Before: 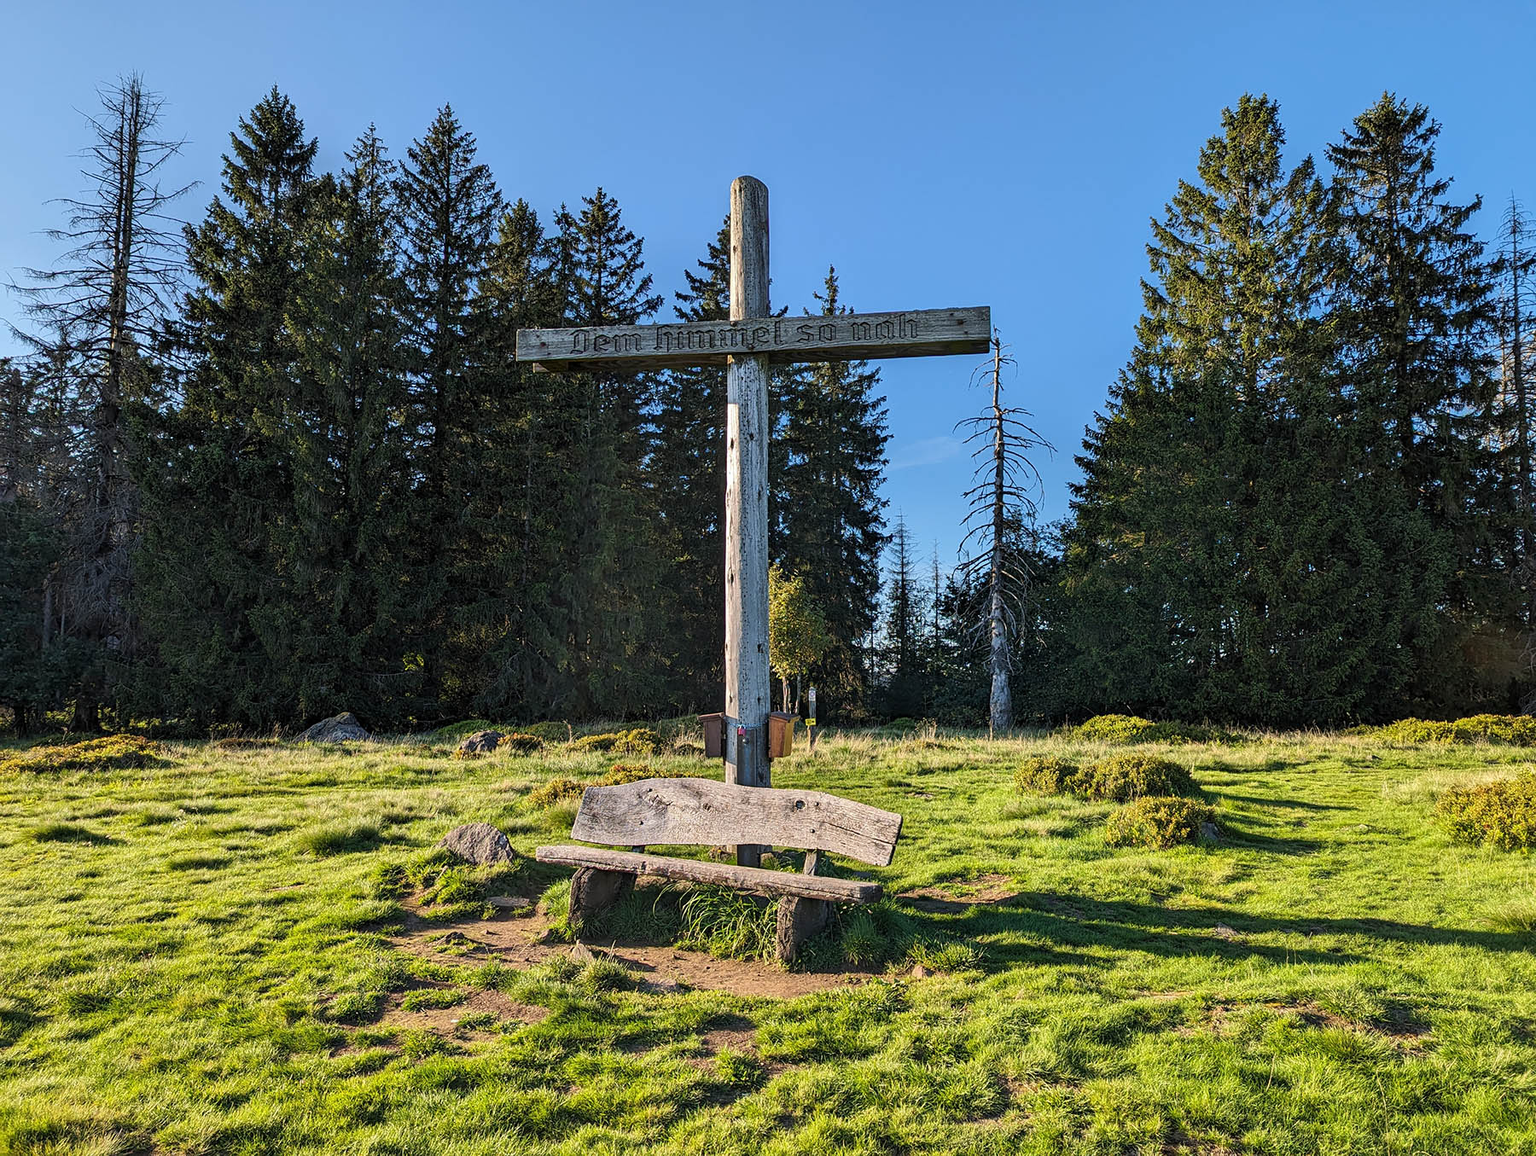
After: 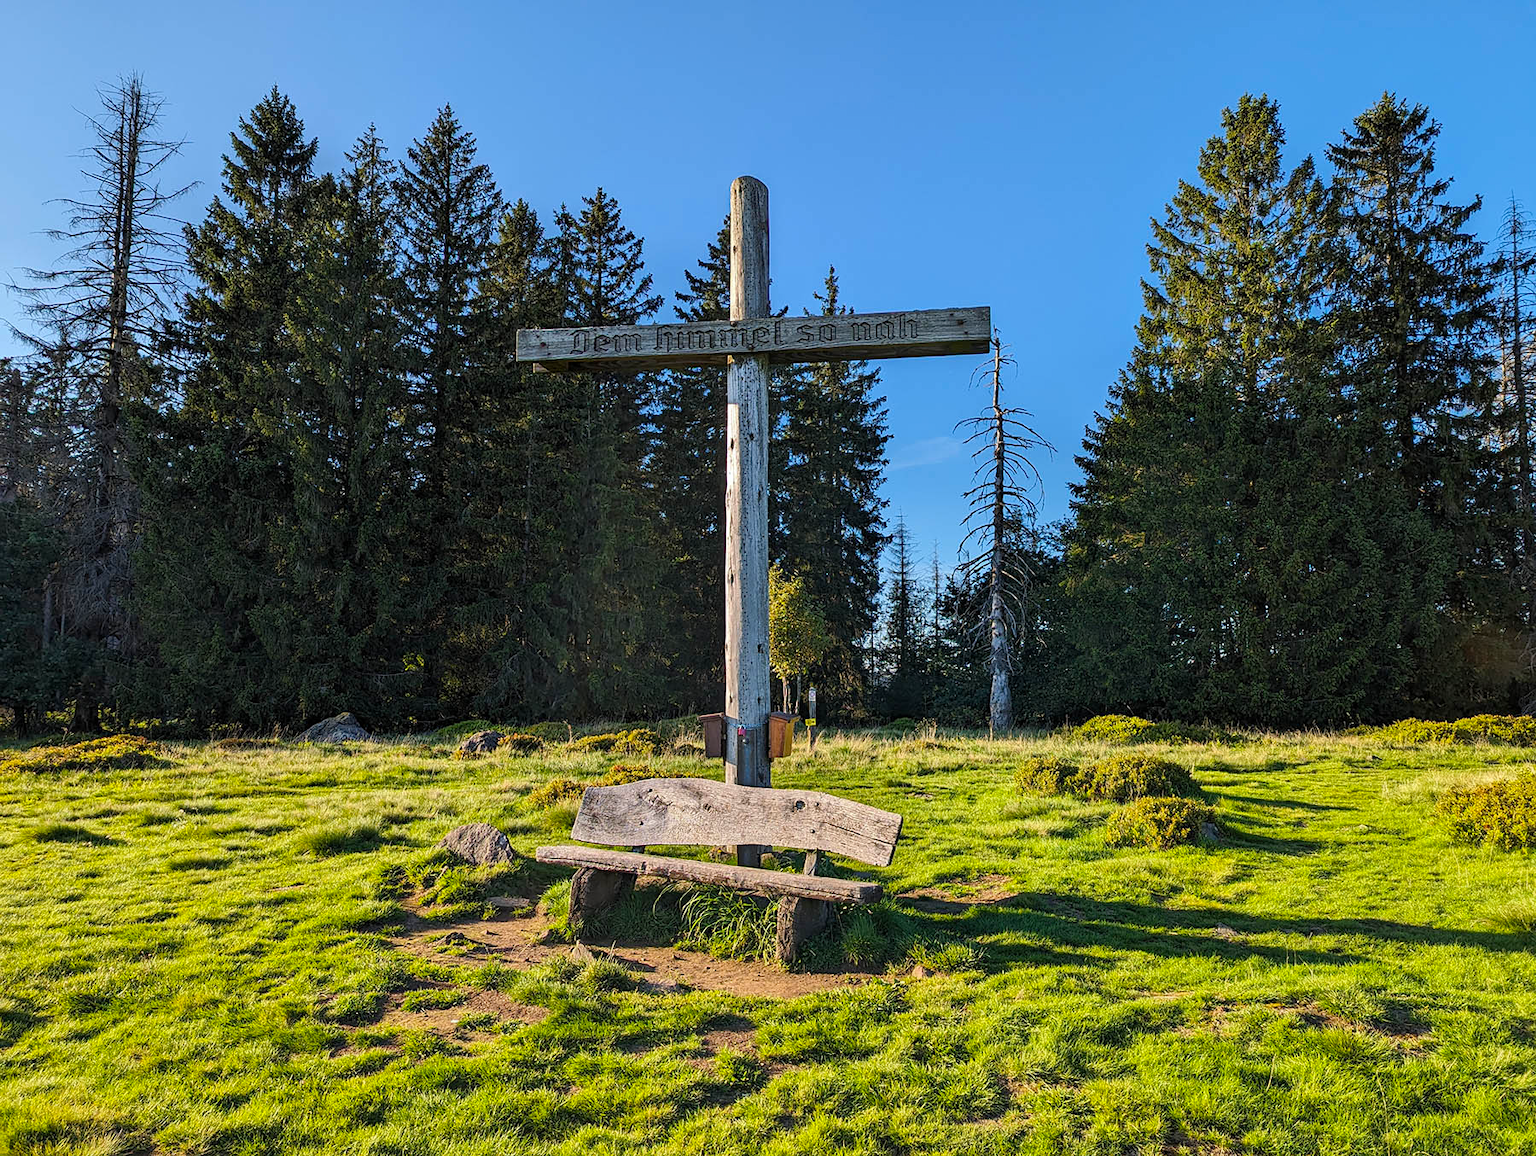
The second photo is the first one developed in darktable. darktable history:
color balance rgb: perceptual saturation grading › global saturation 19.335%
tone equalizer: edges refinement/feathering 500, mask exposure compensation -1.57 EV, preserve details no
